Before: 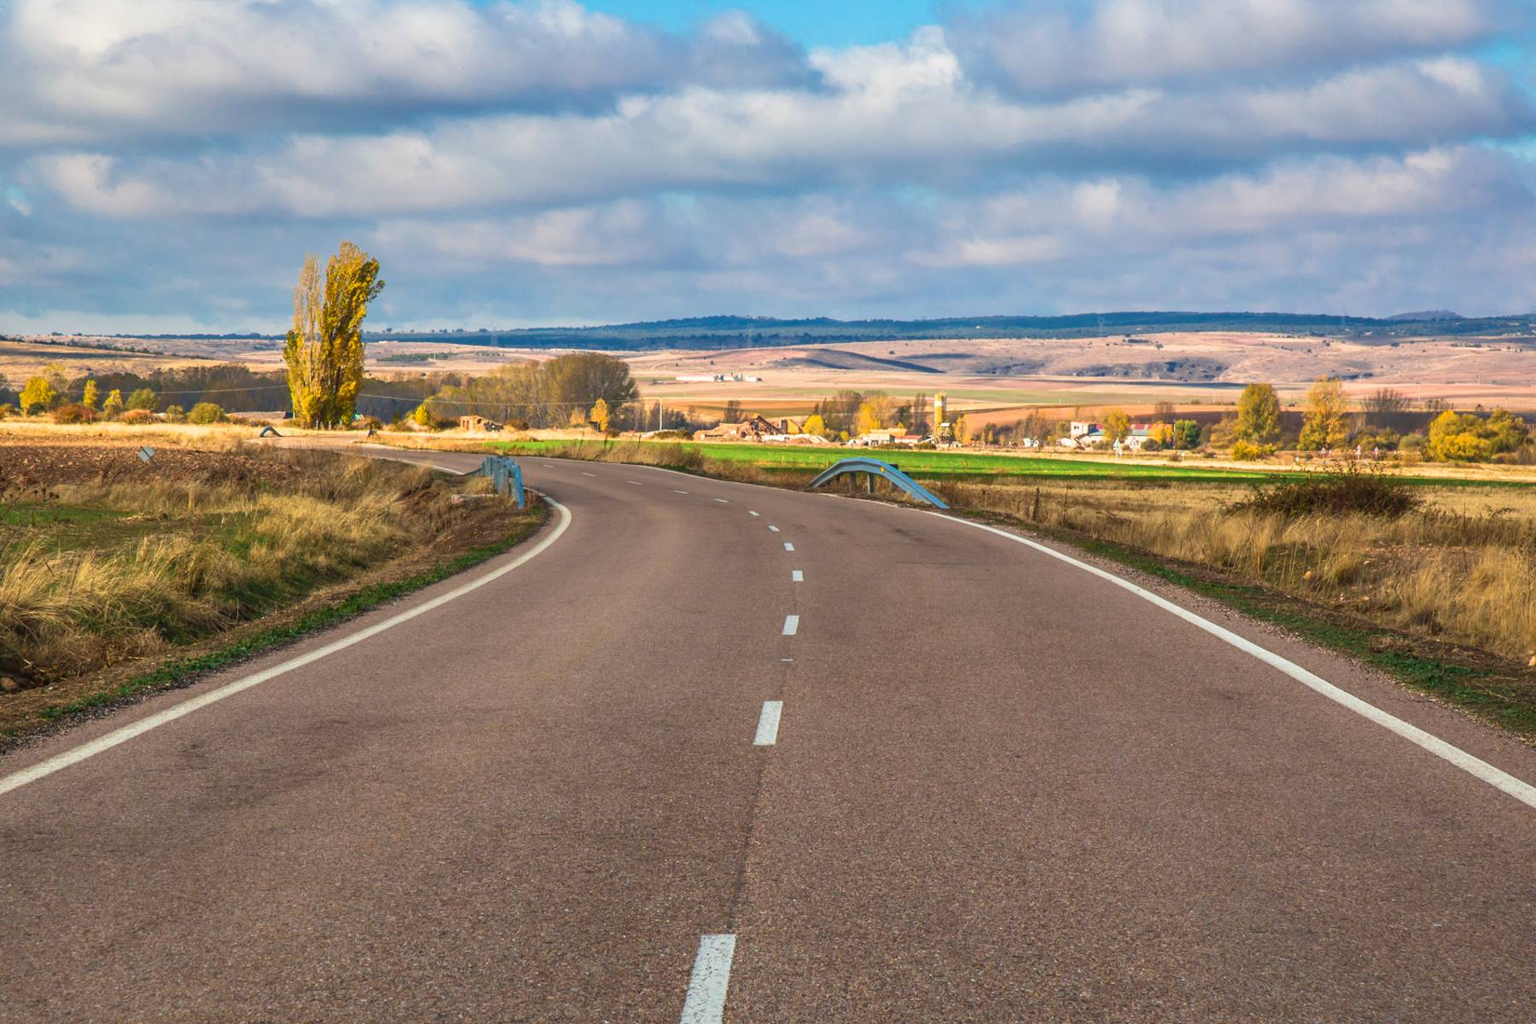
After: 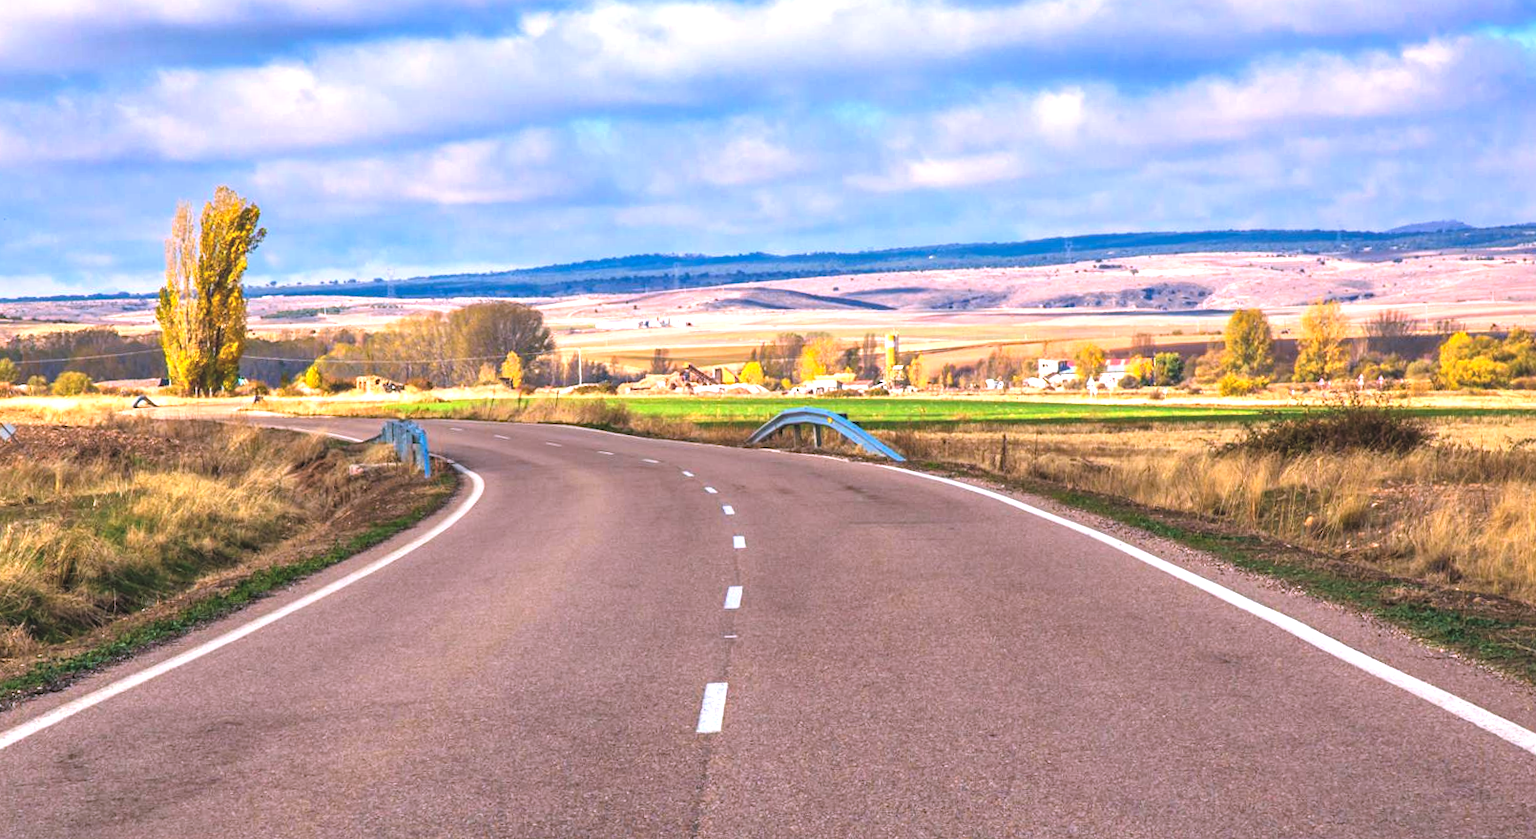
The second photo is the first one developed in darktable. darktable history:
crop: left 8.155%, top 6.611%, bottom 15.385%
local contrast: mode bilateral grid, contrast 15, coarseness 36, detail 105%, midtone range 0.2
rgb curve: curves: ch0 [(0, 0) (0.136, 0.078) (0.262, 0.245) (0.414, 0.42) (1, 1)], compensate middle gray true, preserve colors basic power
rotate and perspective: rotation -2°, crop left 0.022, crop right 0.978, crop top 0.049, crop bottom 0.951
haze removal: compatibility mode true, adaptive false
white balance: red 1.042, blue 1.17
levels: levels [0, 0.394, 0.787]
exposure: black level correction -0.014, exposure -0.193 EV, compensate highlight preservation false
